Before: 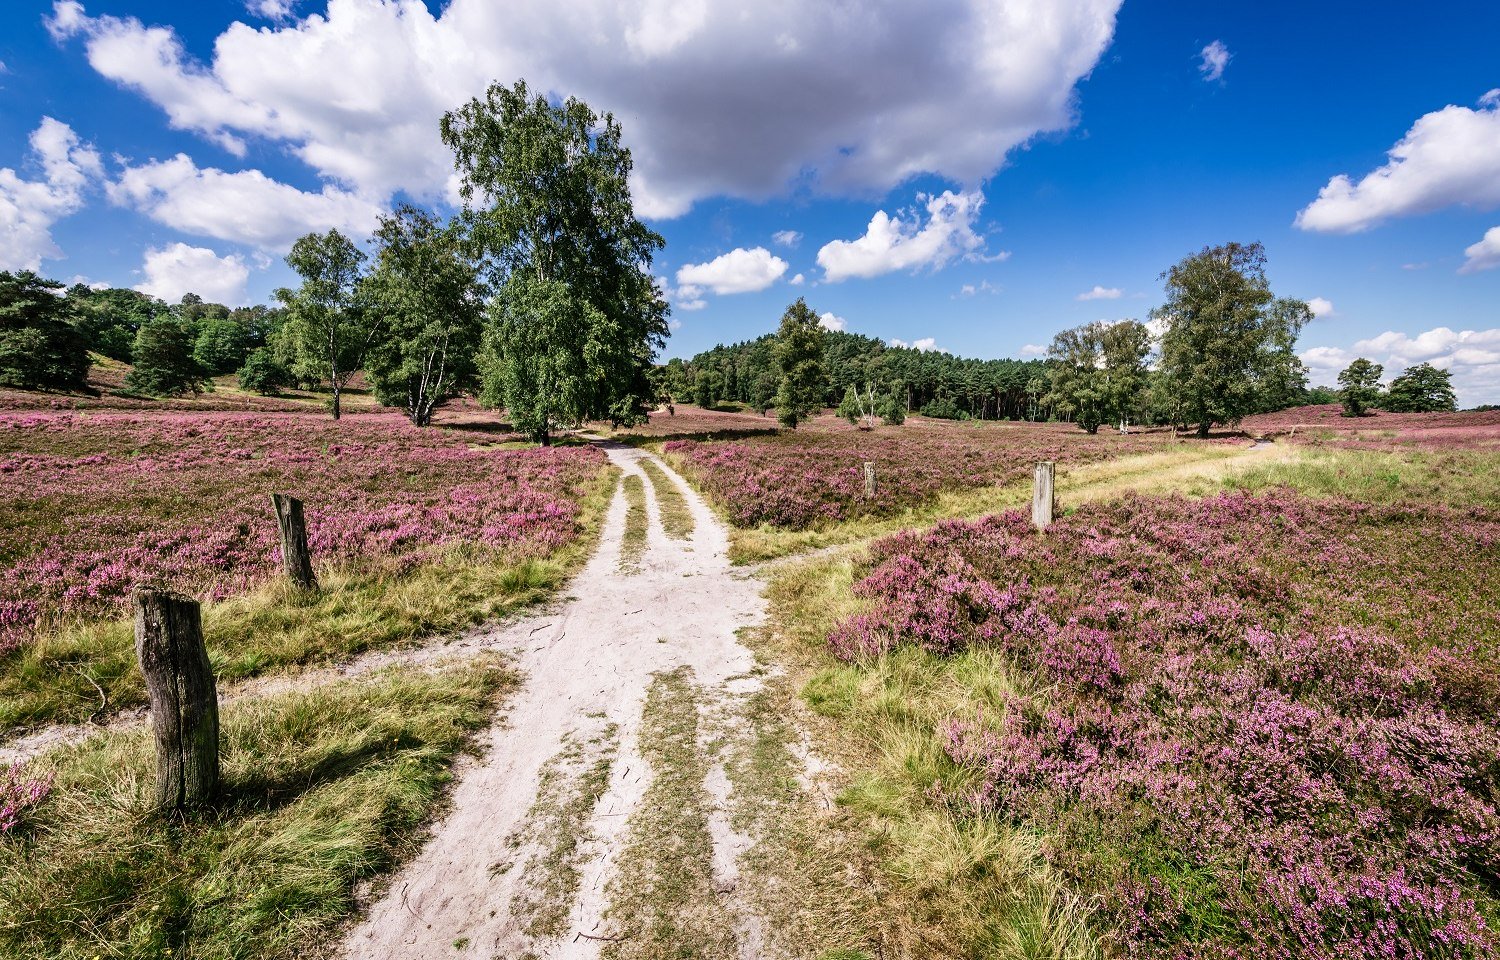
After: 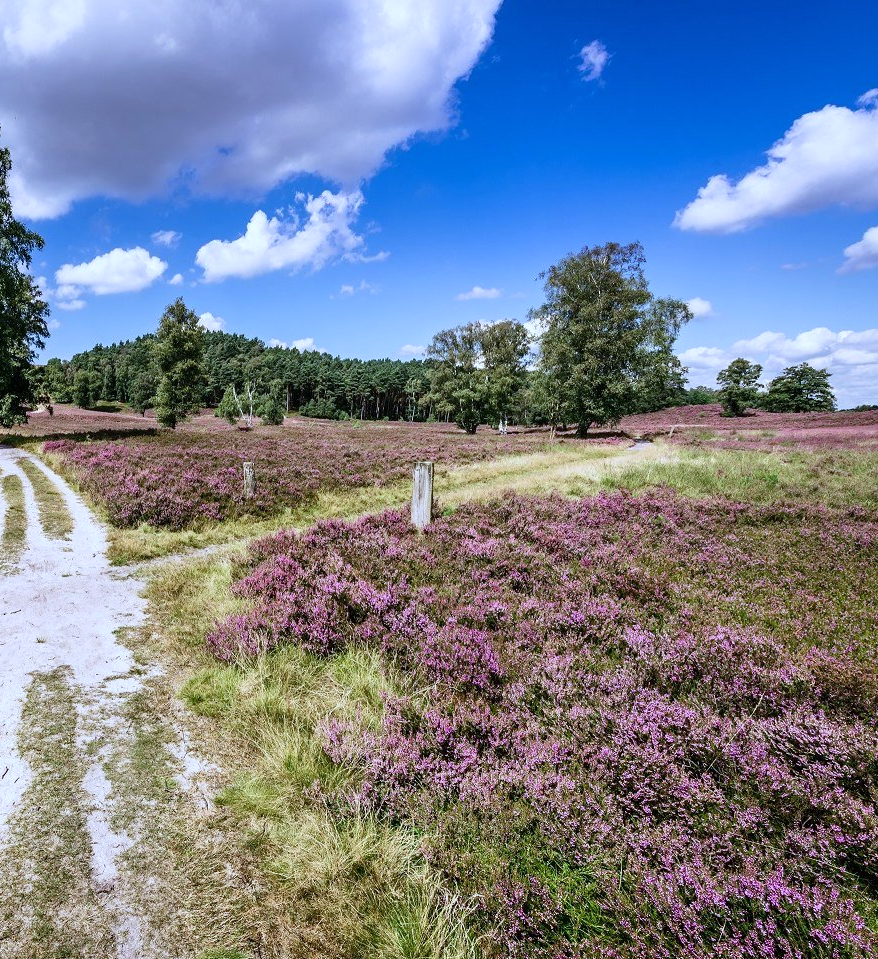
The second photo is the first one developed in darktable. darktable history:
crop: left 41.402%
white balance: red 0.926, green 1.003, blue 1.133
